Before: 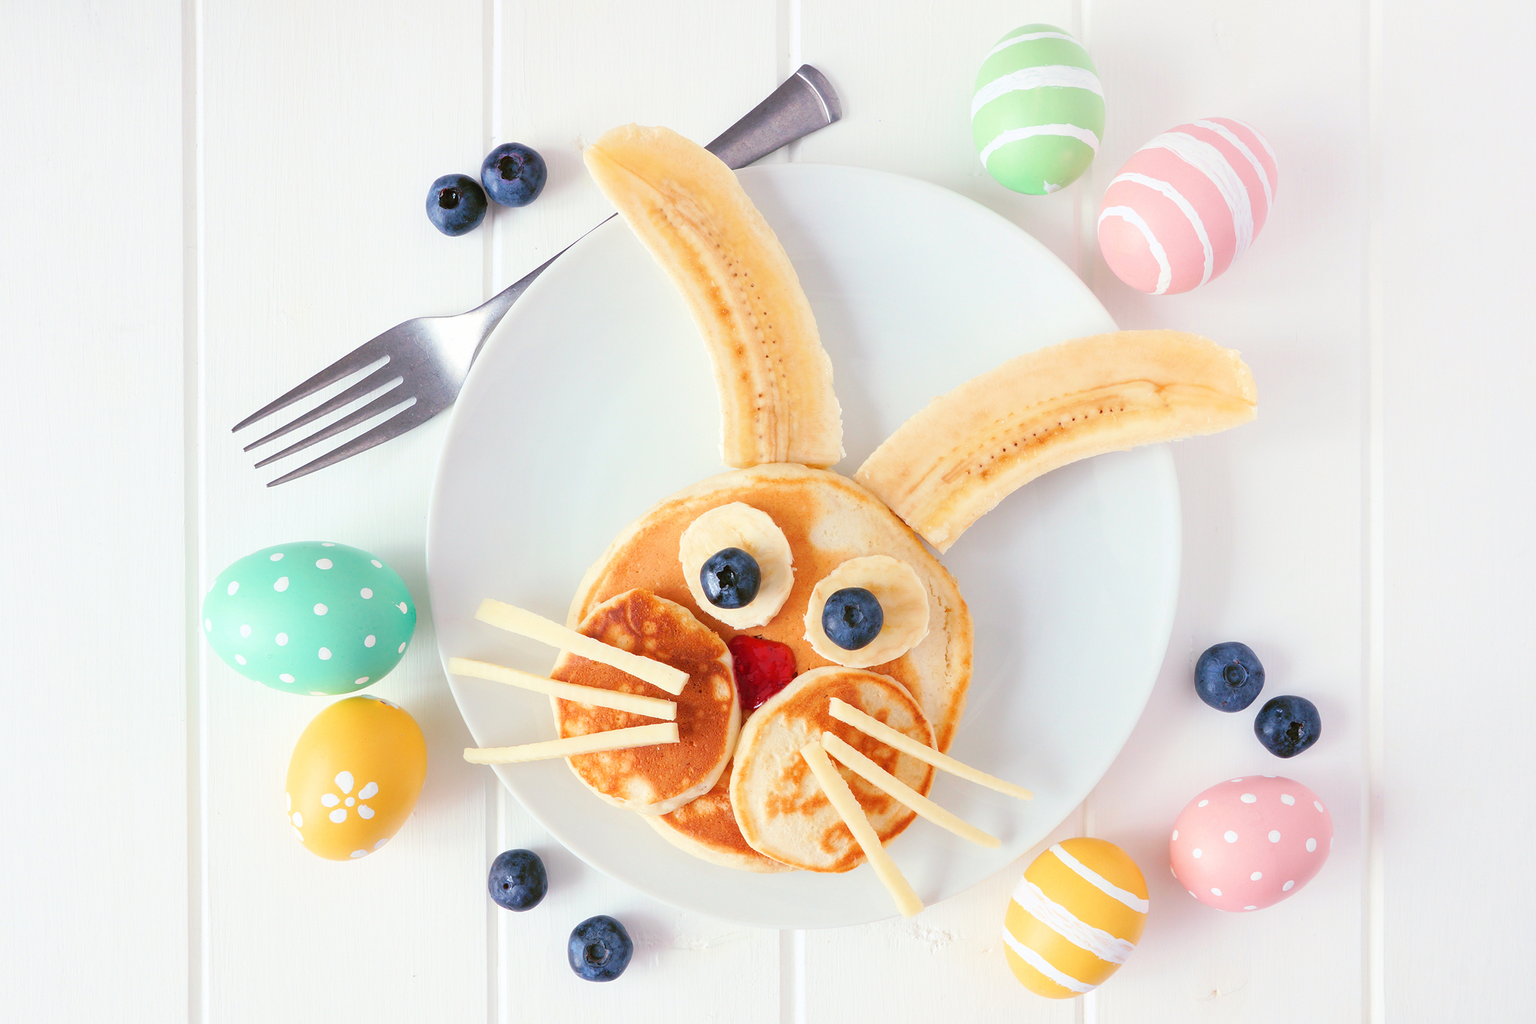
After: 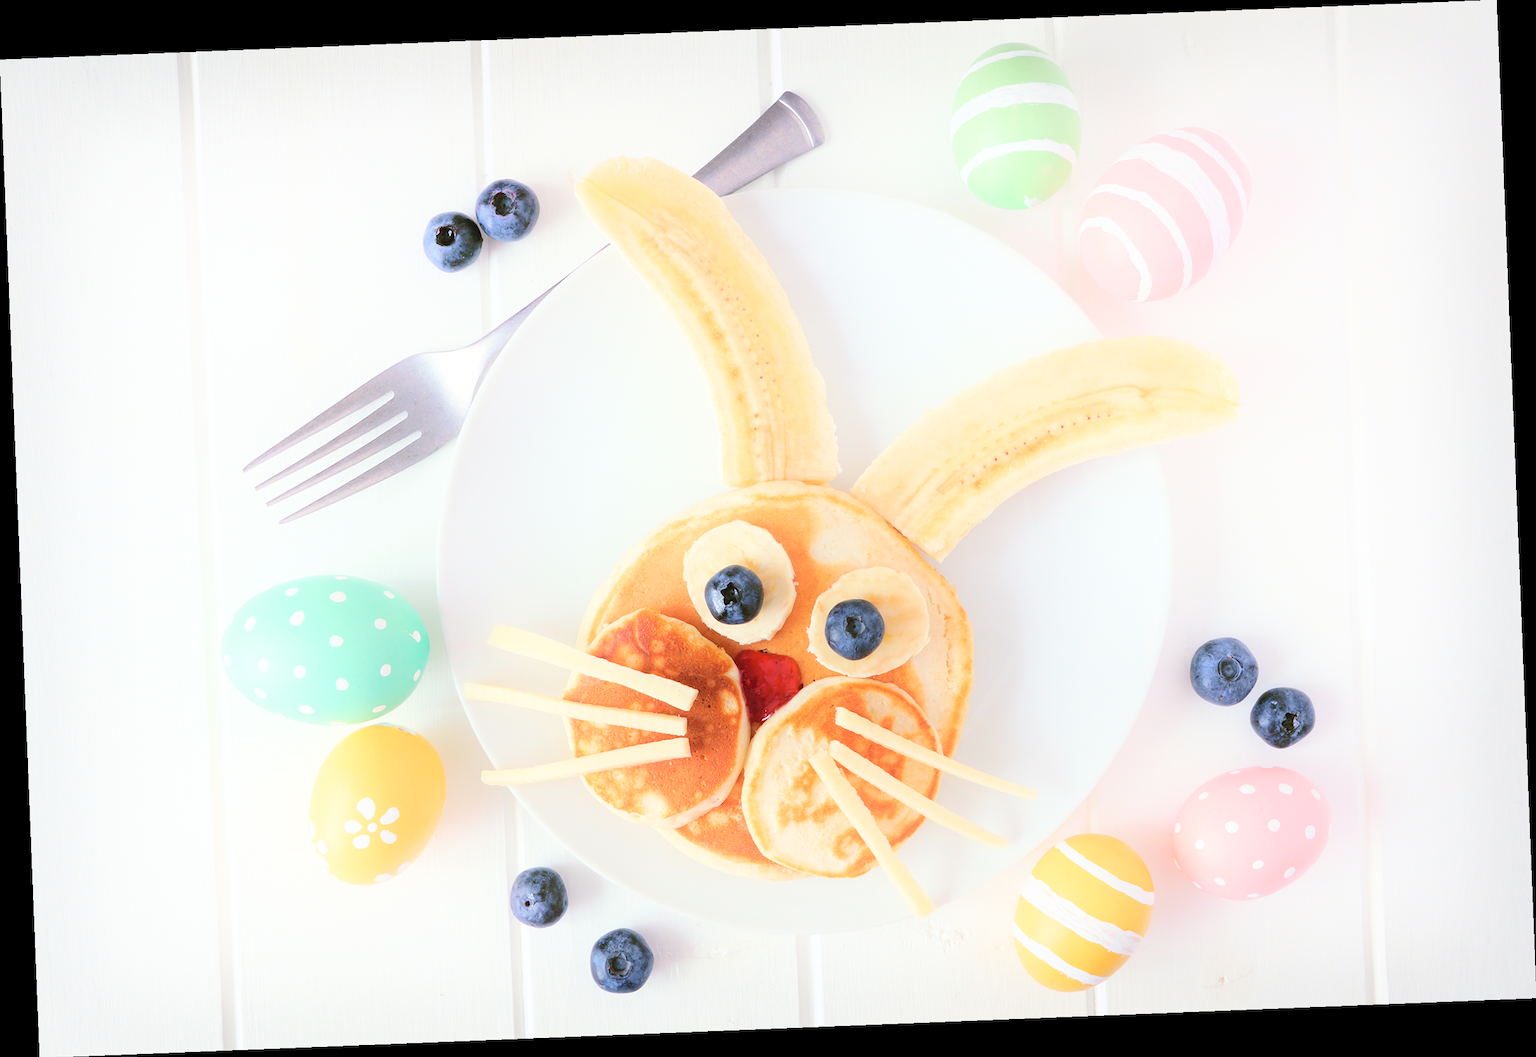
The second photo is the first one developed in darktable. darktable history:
rotate and perspective: rotation -2.29°, automatic cropping off
shadows and highlights: shadows -40.15, highlights 62.88, soften with gaussian
